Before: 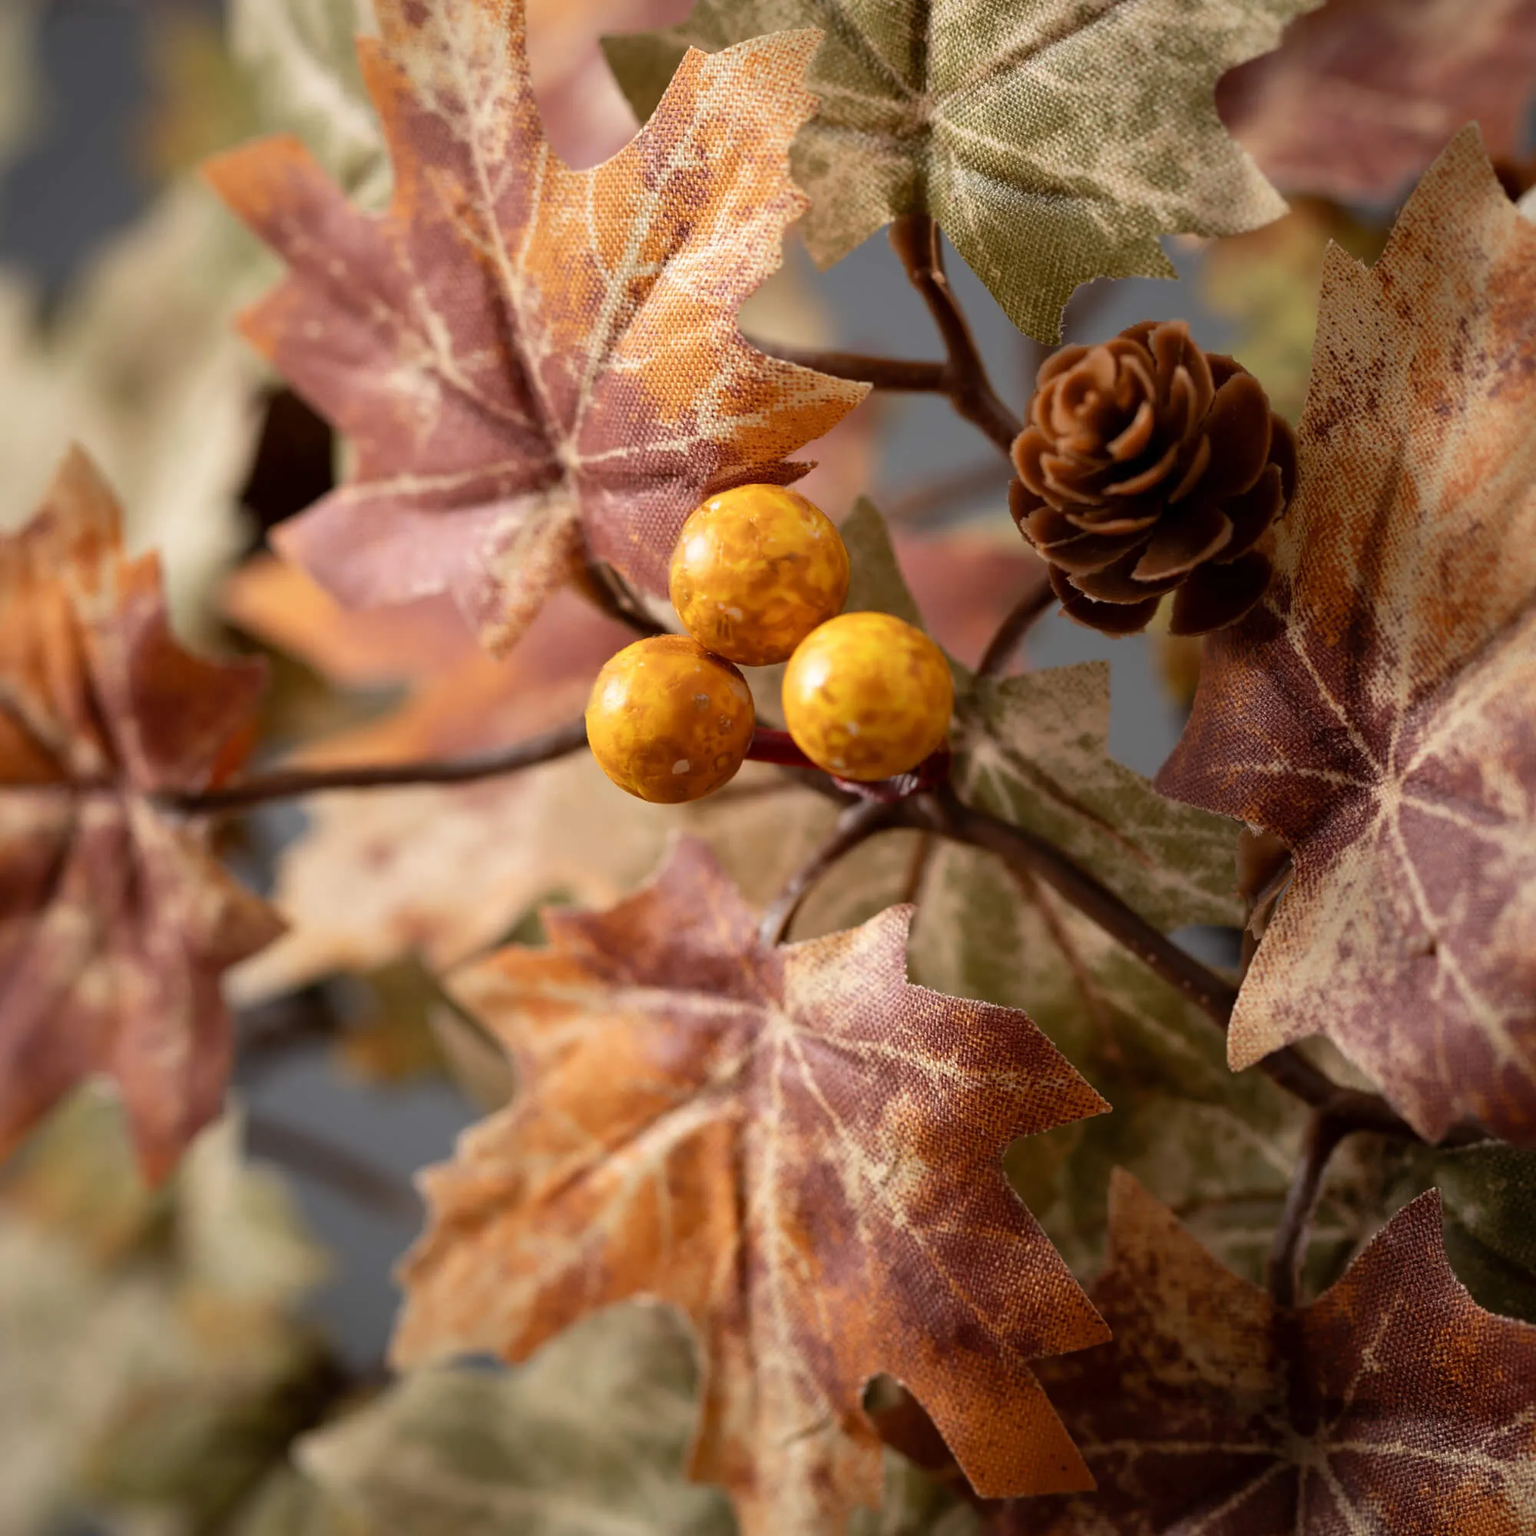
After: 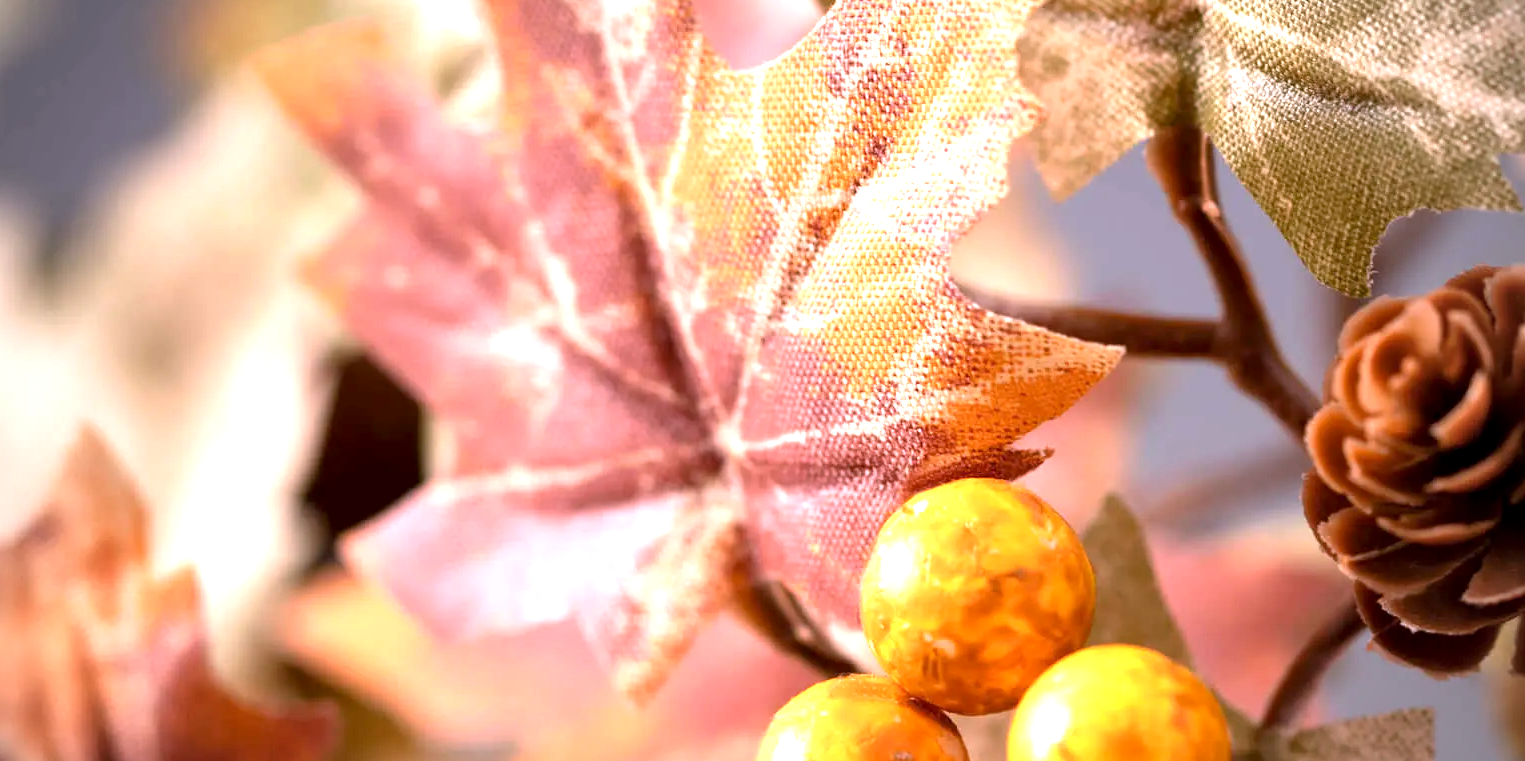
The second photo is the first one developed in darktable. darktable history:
exposure: black level correction 0.001, exposure 1.116 EV, compensate highlight preservation false
crop: left 0.579%, top 7.627%, right 23.167%, bottom 54.275%
vignetting: fall-off radius 60.92%
white balance: red 1.066, blue 1.119
